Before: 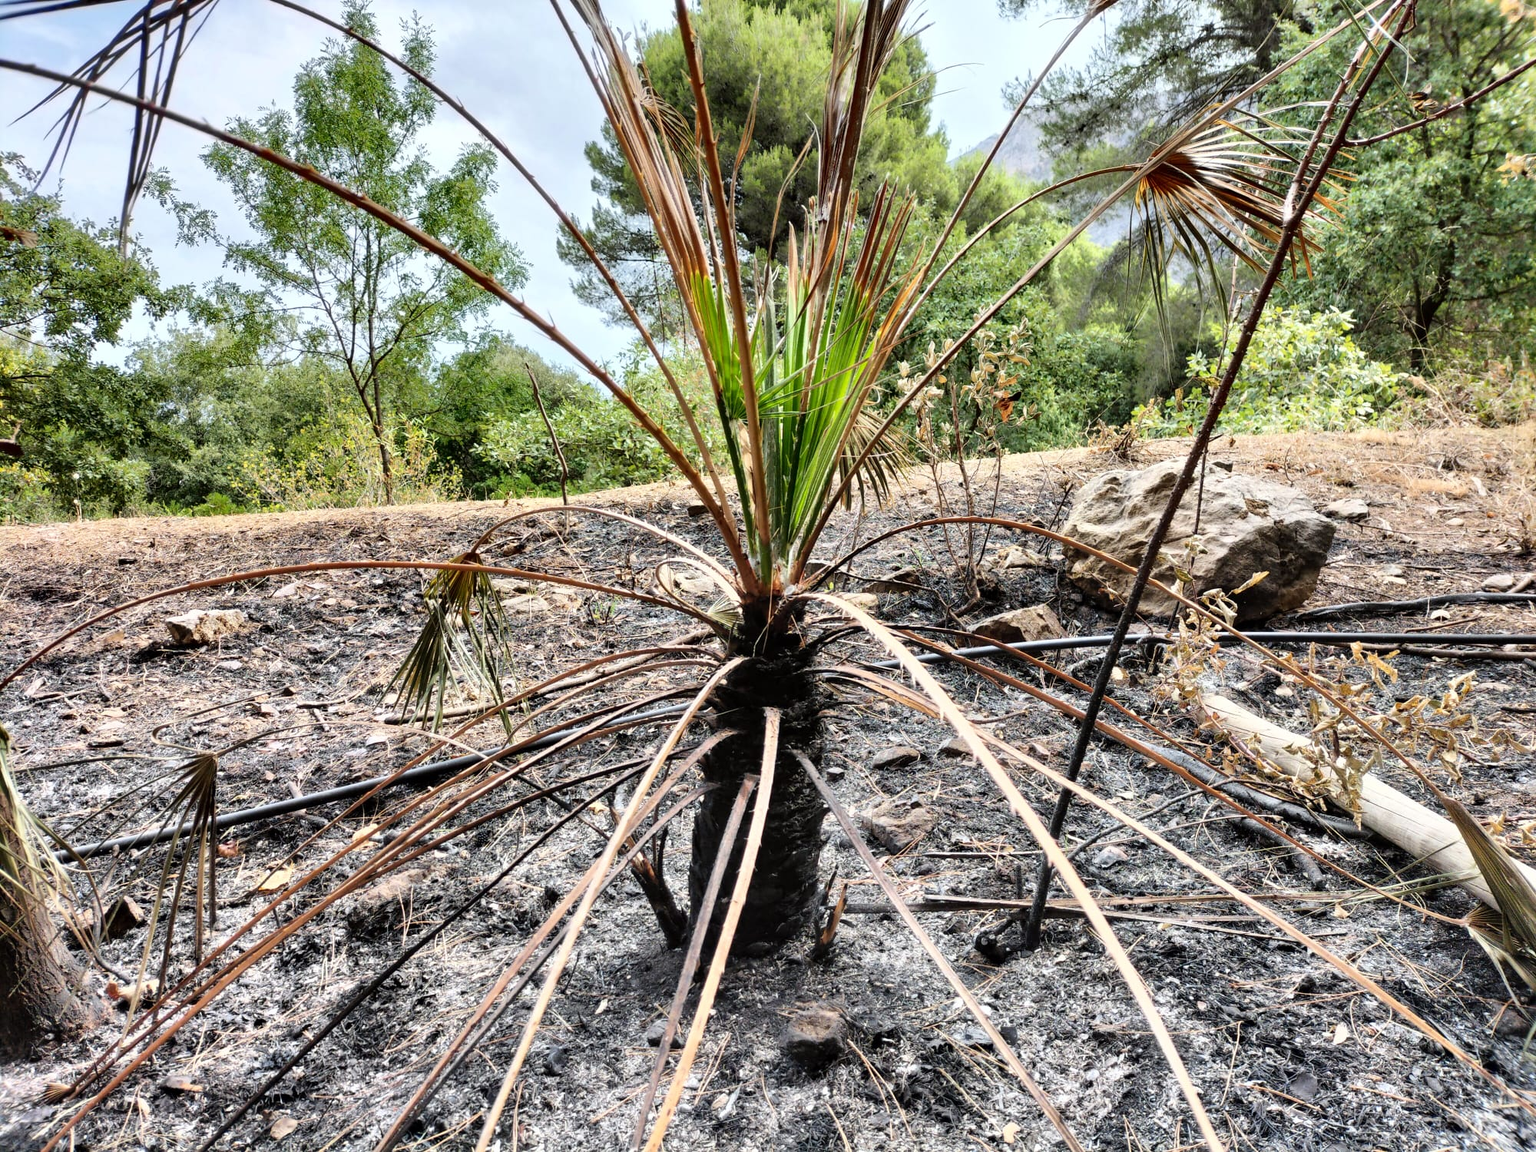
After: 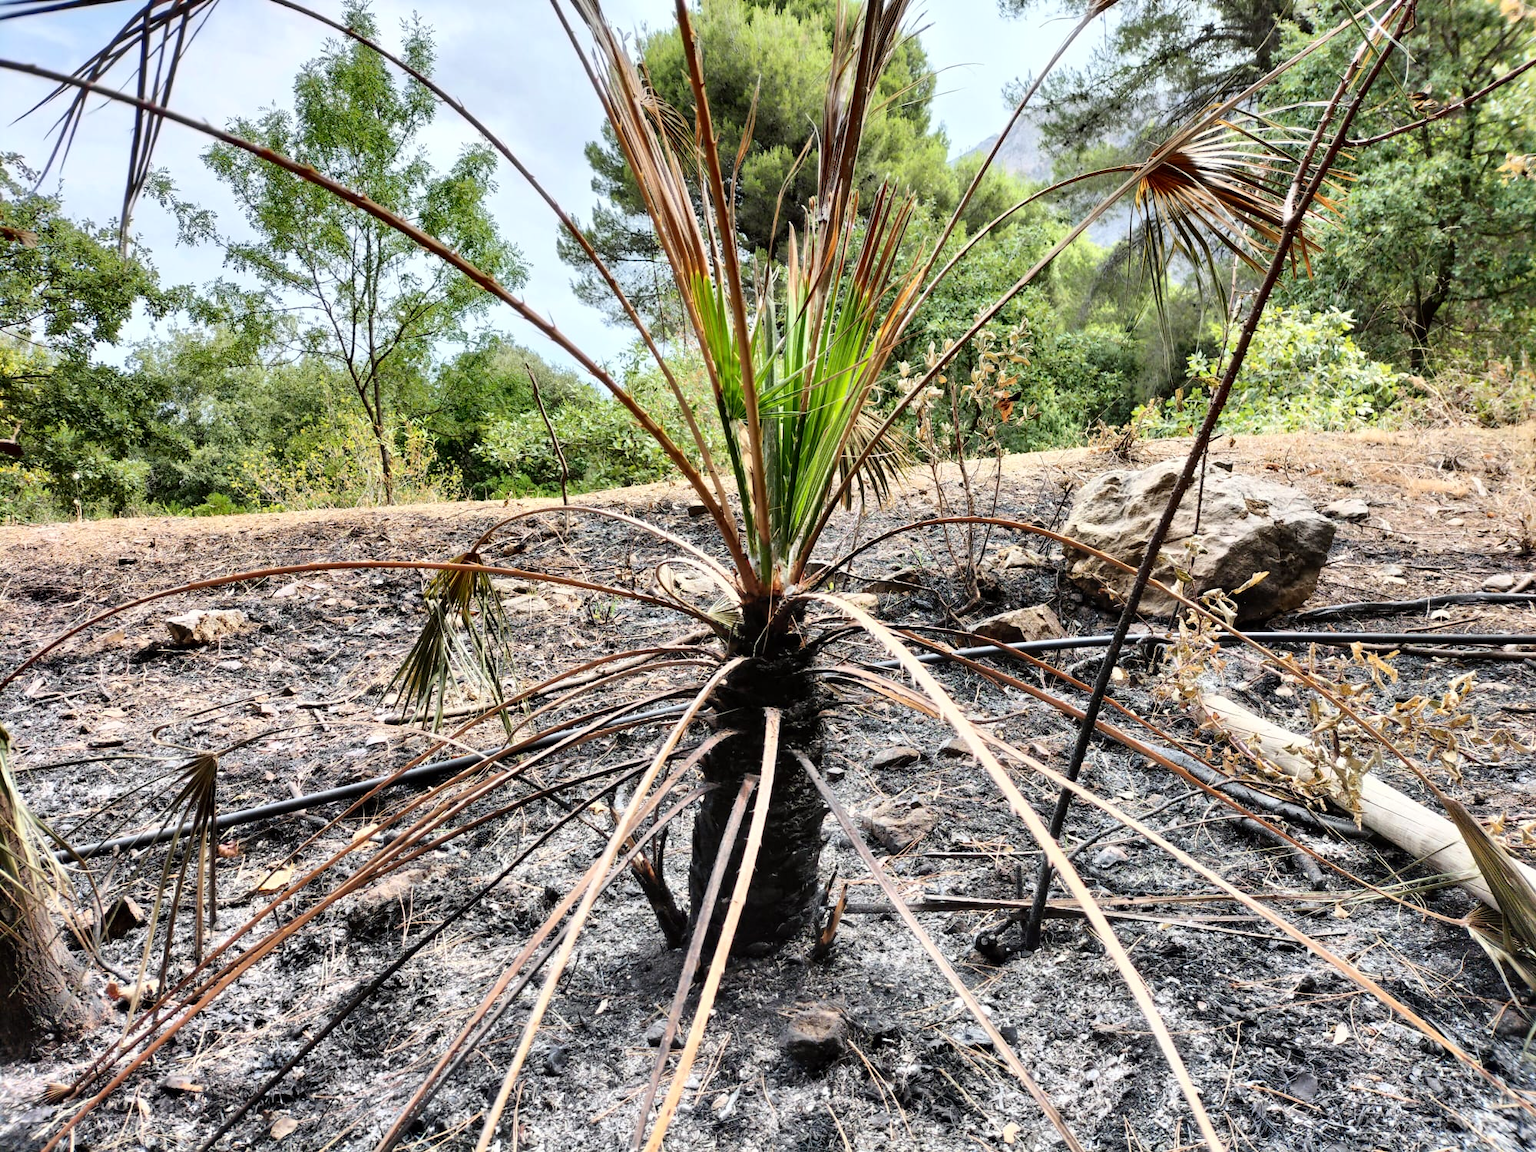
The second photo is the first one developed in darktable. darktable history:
contrast brightness saturation: contrast 0.097, brightness 0.015, saturation 0.016
